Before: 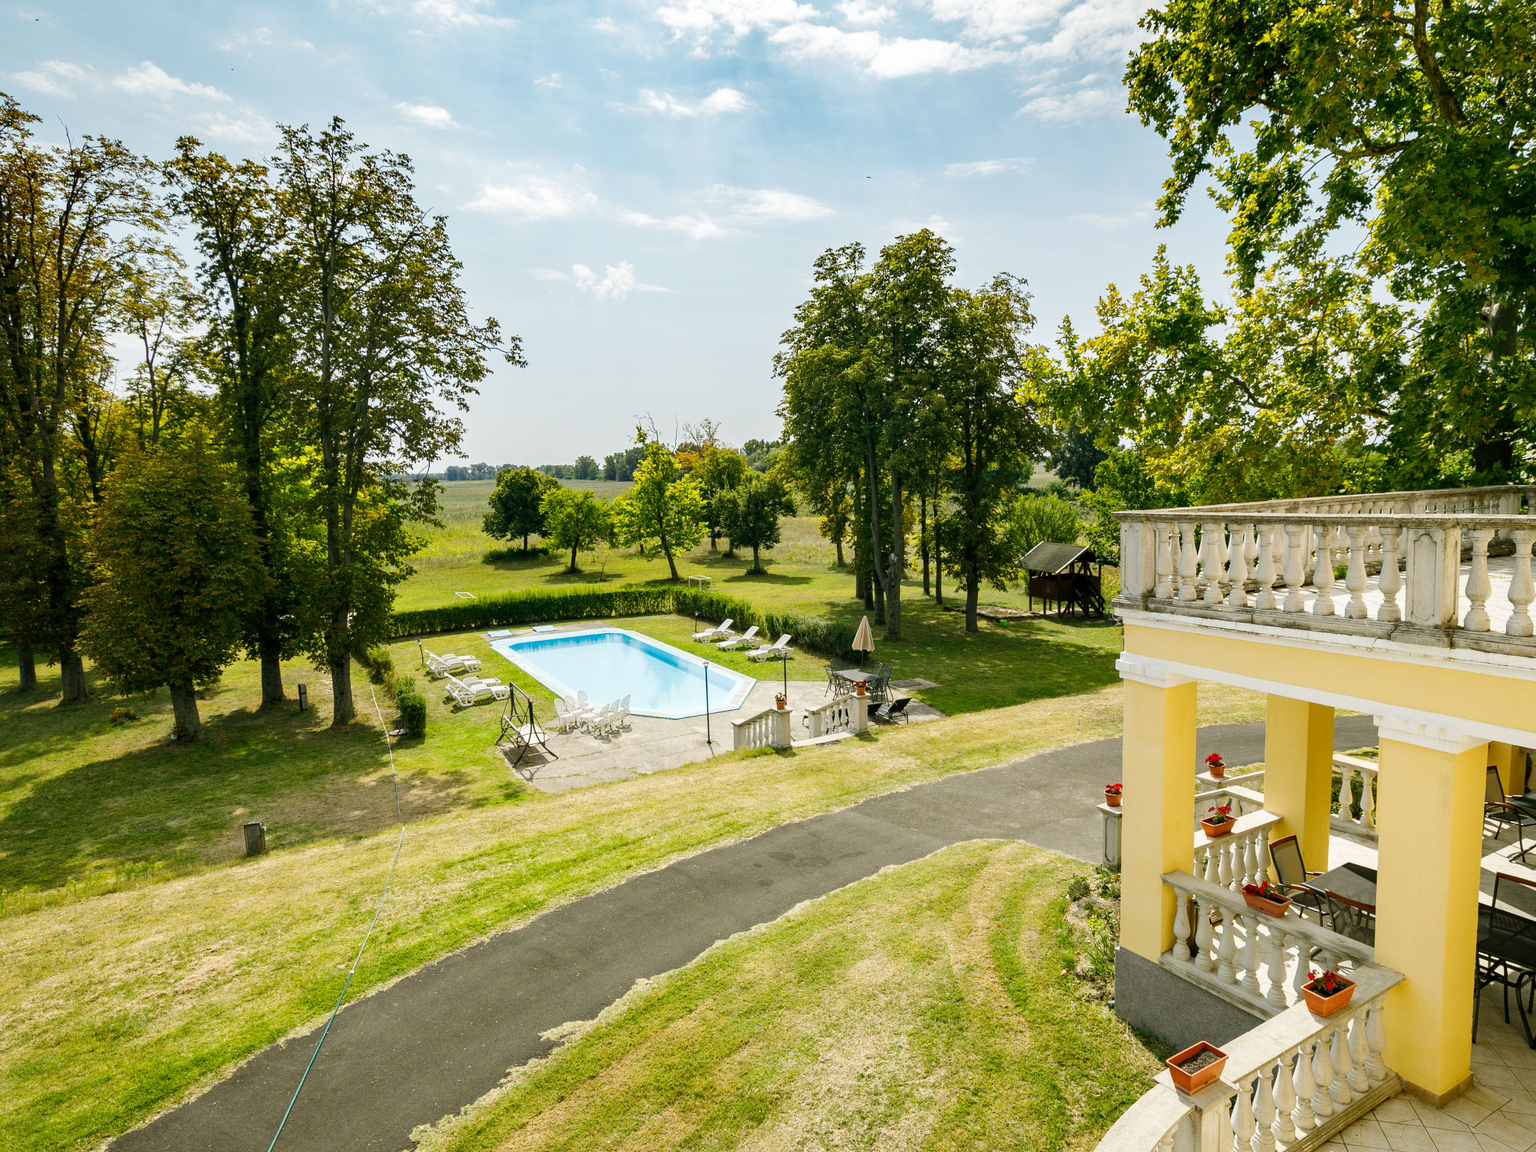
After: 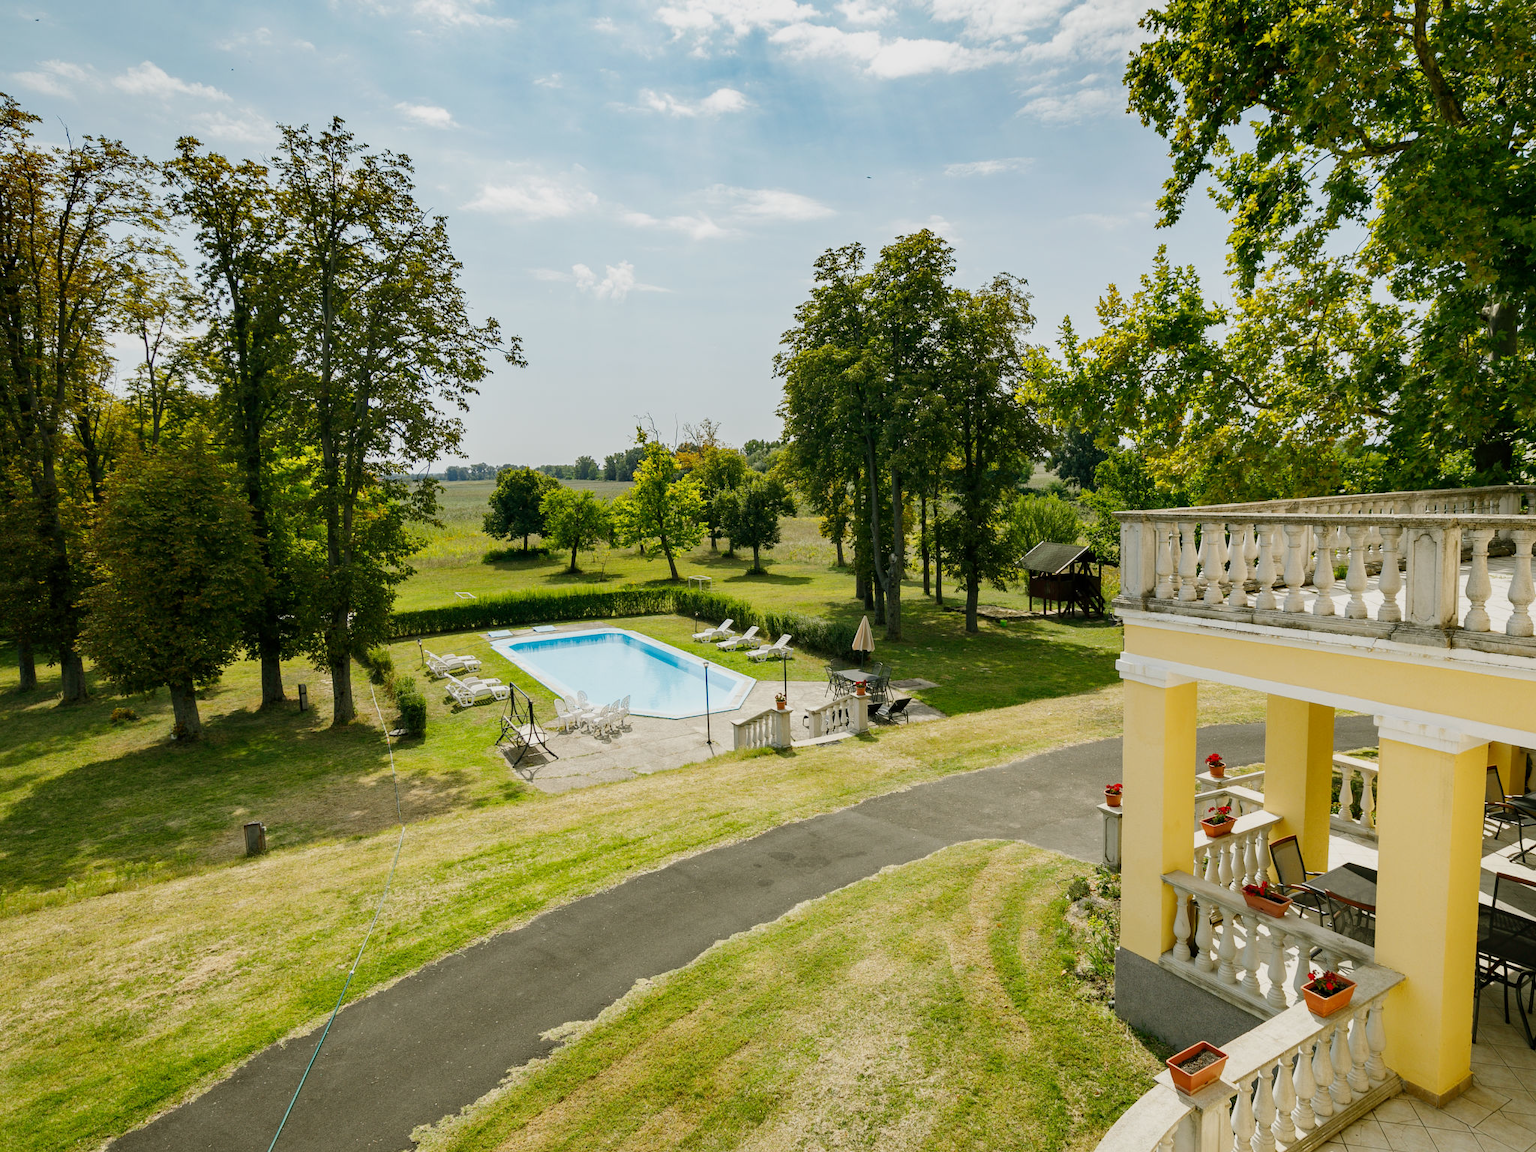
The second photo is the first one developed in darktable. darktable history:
exposure: exposure -0.302 EV, compensate highlight preservation false
